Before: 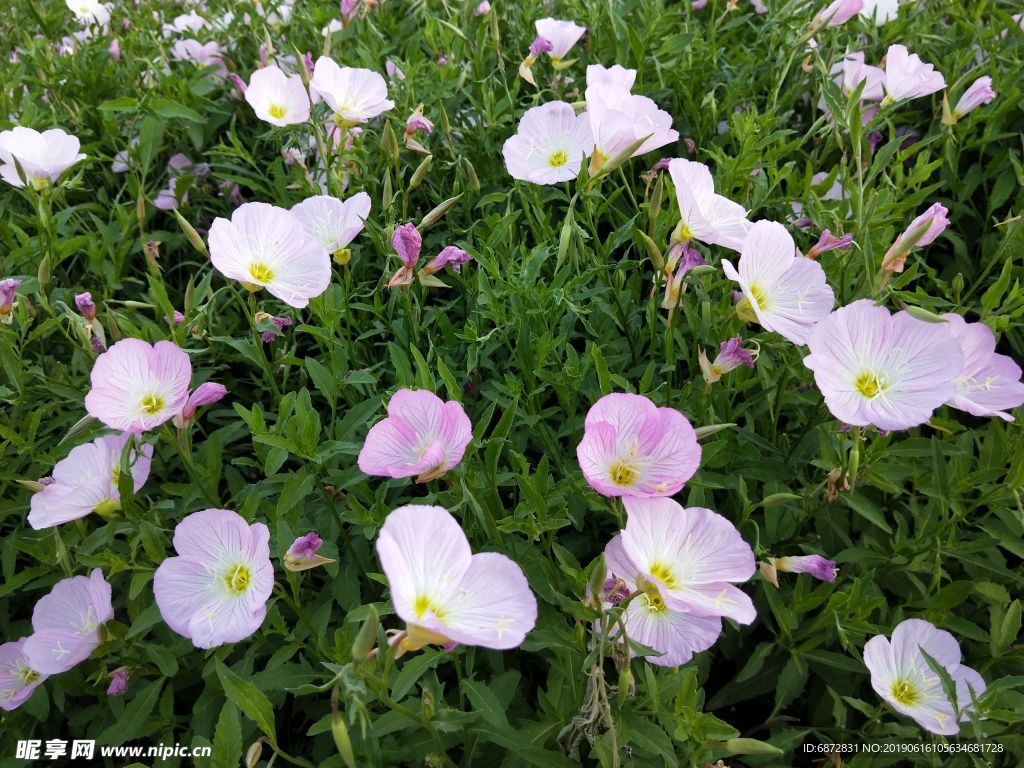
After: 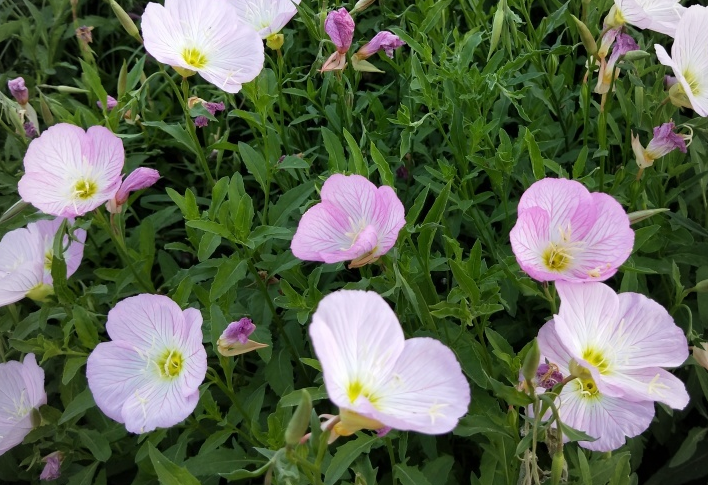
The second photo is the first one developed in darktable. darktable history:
crop: left 6.549%, top 28.071%, right 24.233%, bottom 8.657%
vignetting: brightness -0.156
